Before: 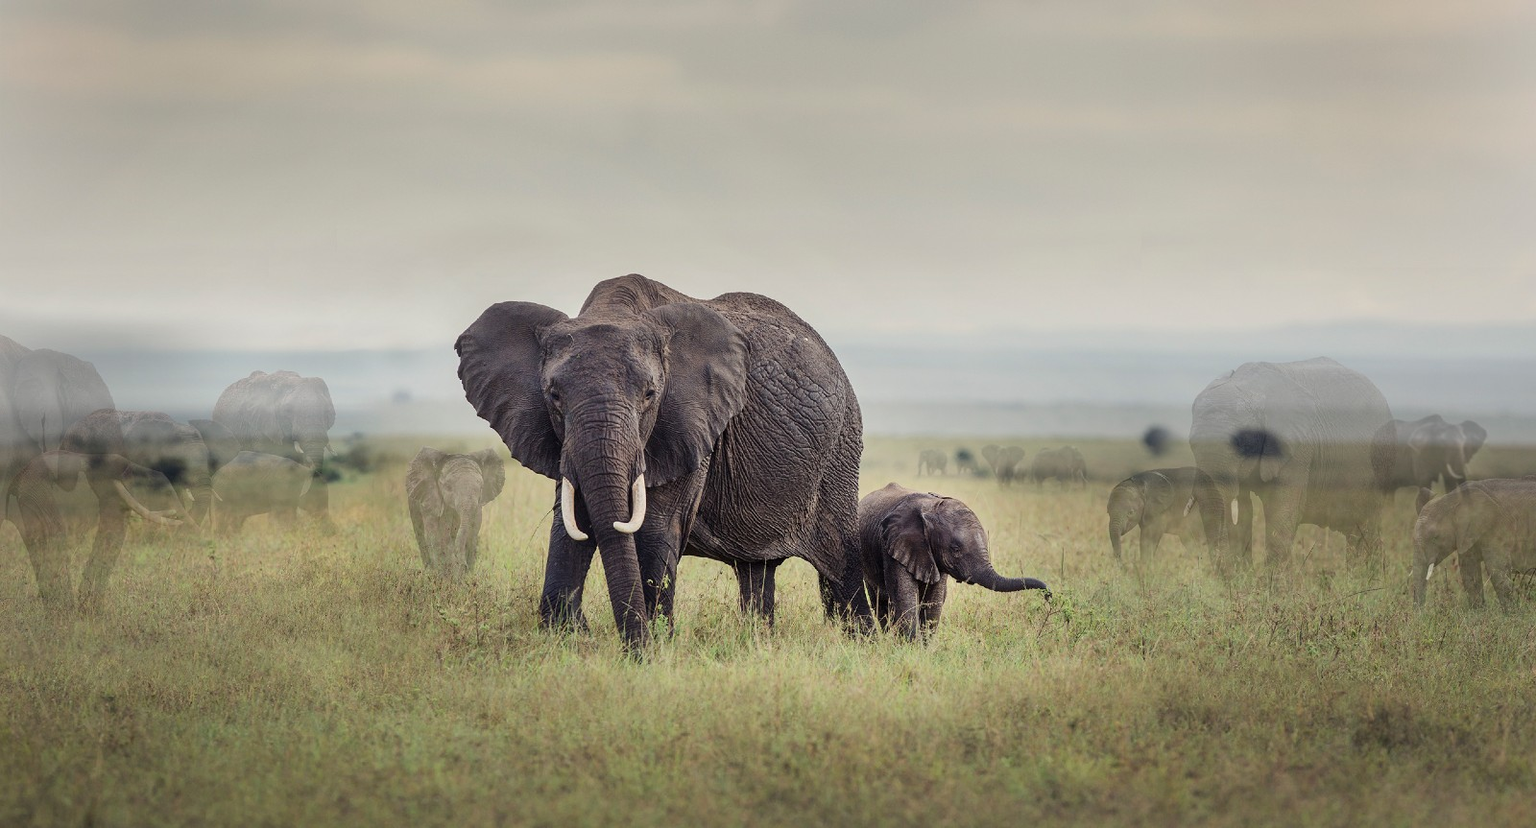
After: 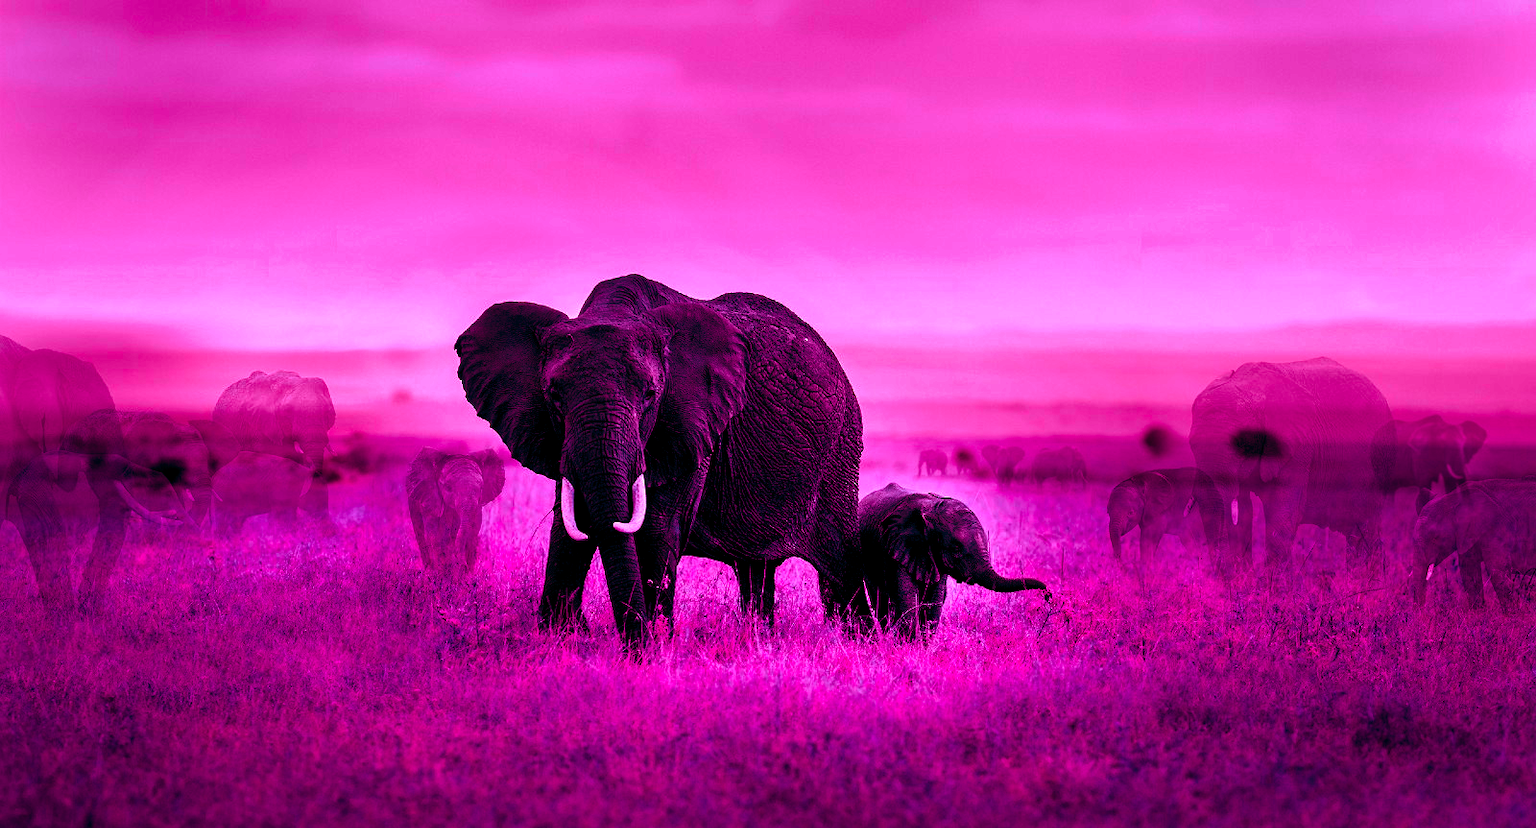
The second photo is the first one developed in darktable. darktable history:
color balance rgb: shadows lift › luminance -18.76%, shadows lift › chroma 35.44%, power › luminance -3.76%, power › hue 142.17°, highlights gain › chroma 7.5%, highlights gain › hue 184.75°, global offset › luminance -0.52%, global offset › chroma 0.91%, global offset › hue 173.36°, shadows fall-off 300%, white fulcrum 2 EV, highlights fall-off 300%, linear chroma grading › shadows 17.19%, linear chroma grading › highlights 61.12%, linear chroma grading › global chroma 50%, hue shift -150.52°, perceptual brilliance grading › global brilliance 12%, mask middle-gray fulcrum 100%, contrast gray fulcrum 38.43%, contrast 35.15%, saturation formula JzAzBz (2021)
velvia: on, module defaults
white balance: red 1.138, green 0.996, blue 0.812
